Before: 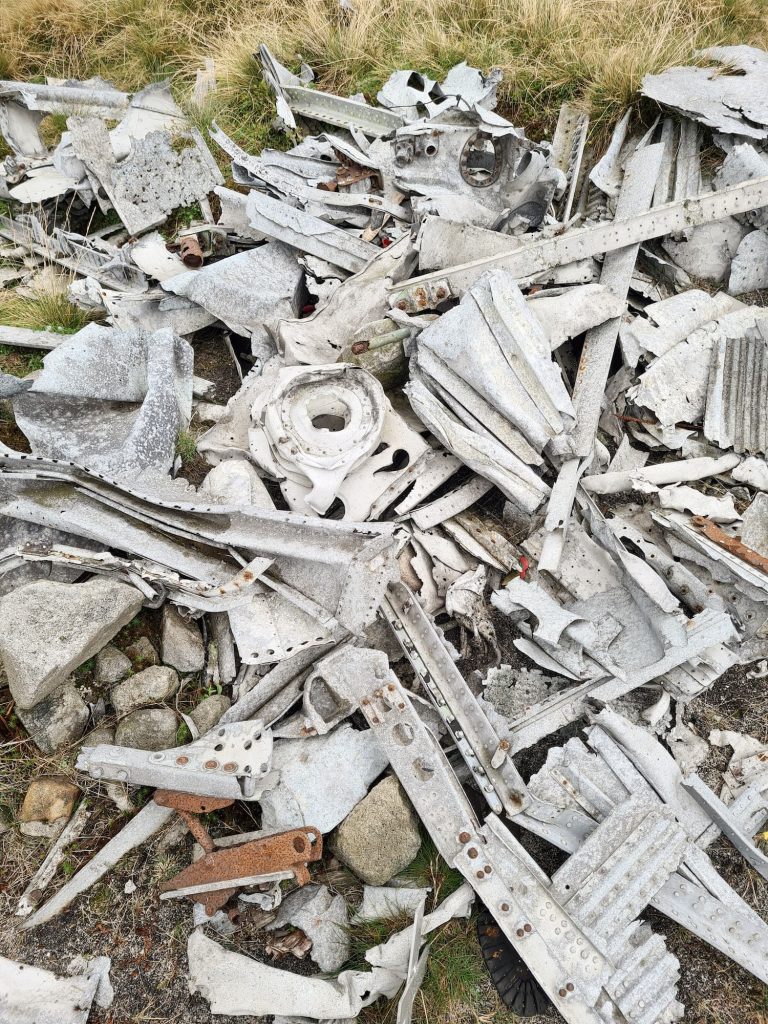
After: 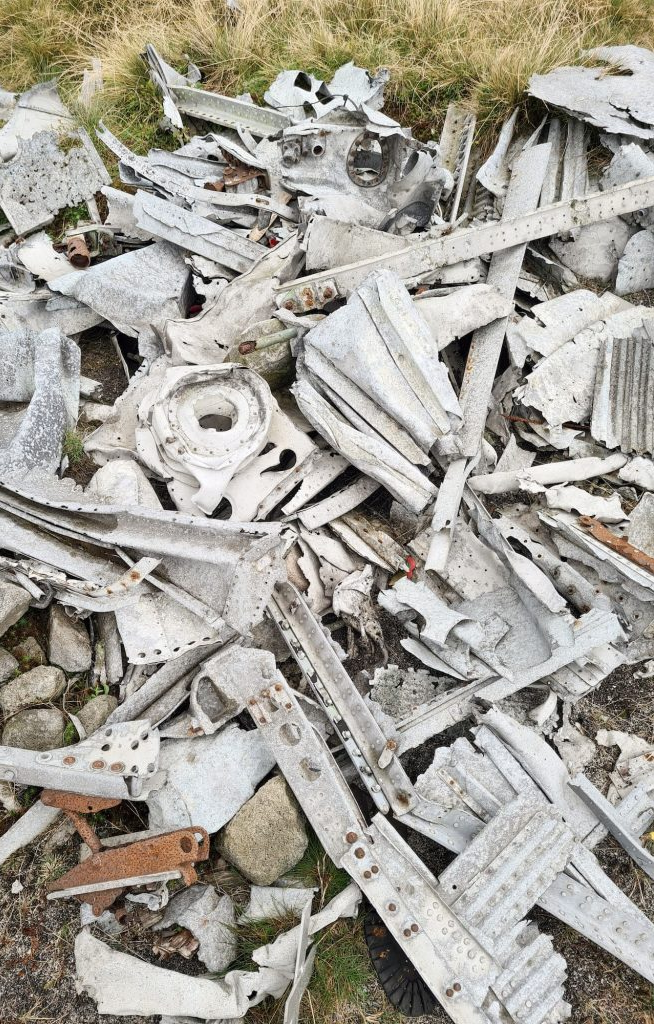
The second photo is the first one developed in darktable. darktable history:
crop and rotate: left 14.743%
